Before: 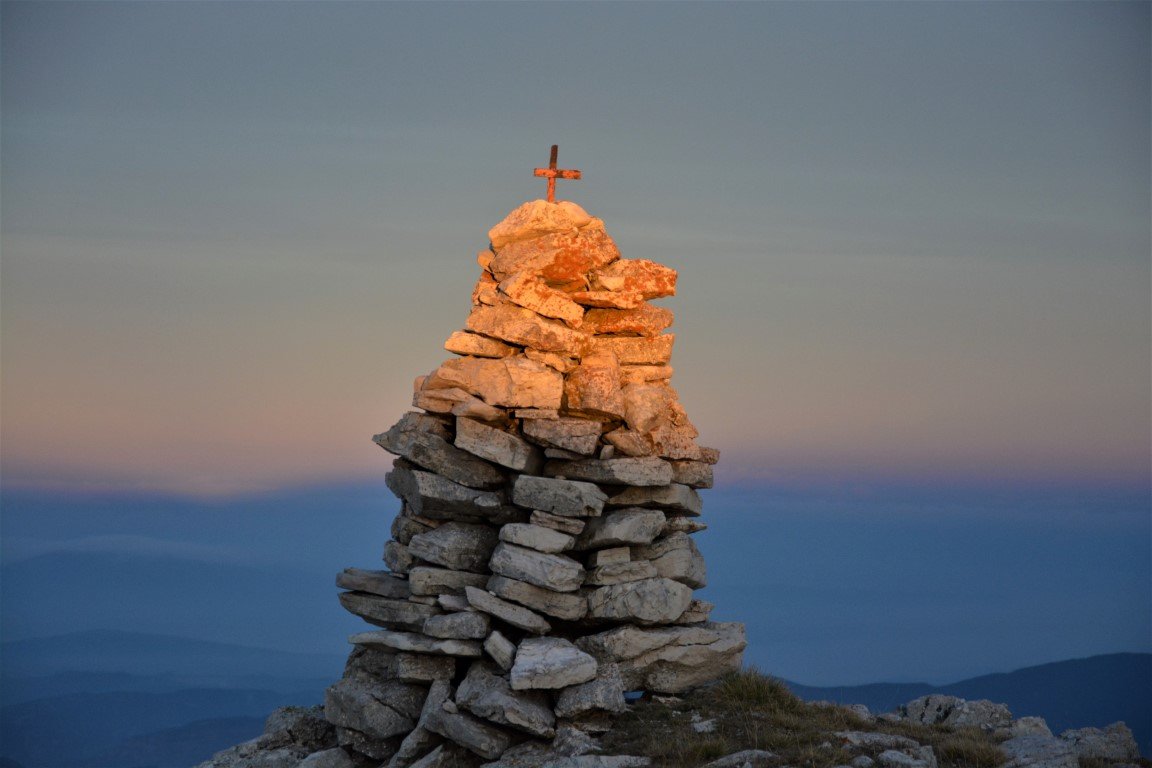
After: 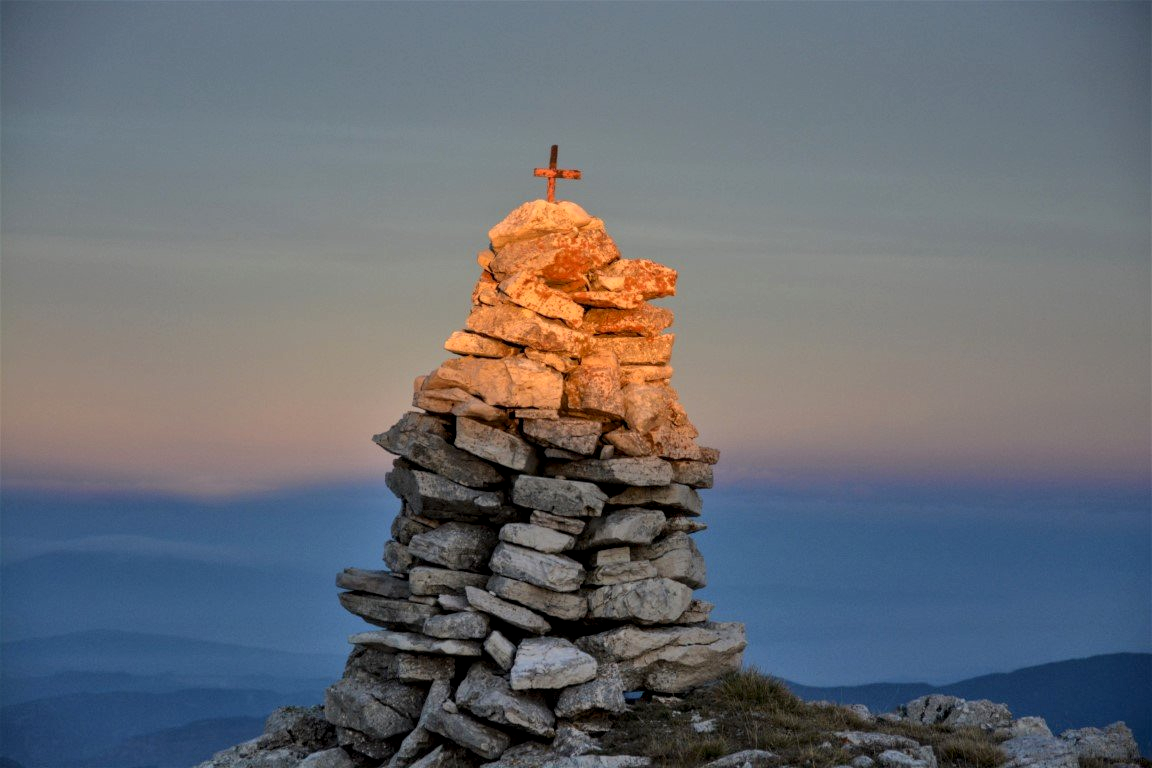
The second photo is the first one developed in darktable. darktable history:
shadows and highlights: low approximation 0.01, soften with gaussian
contrast equalizer: octaves 7, y [[0.6 ×6], [0.55 ×6], [0 ×6], [0 ×6], [0 ×6]], mix 0.2
local contrast: detail 117%
